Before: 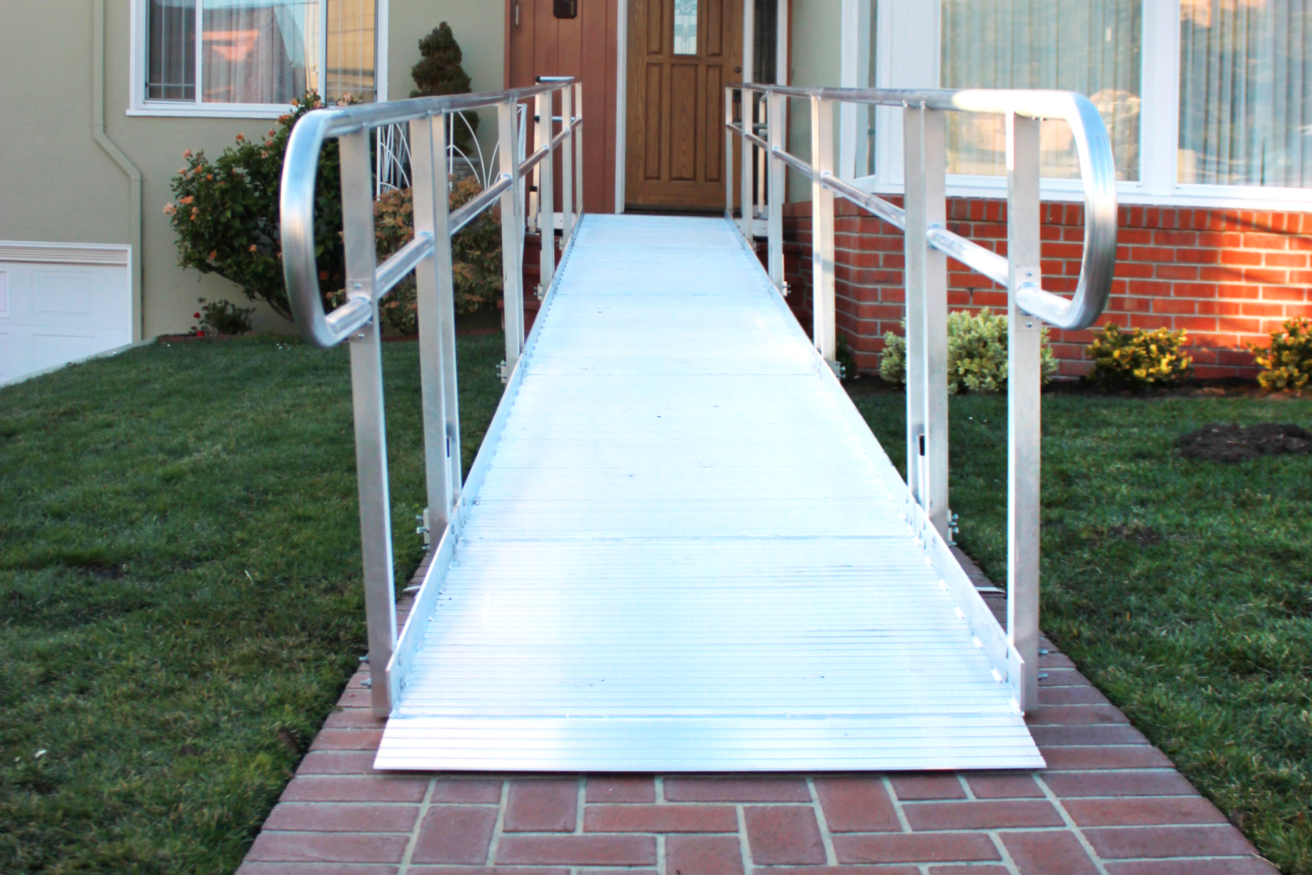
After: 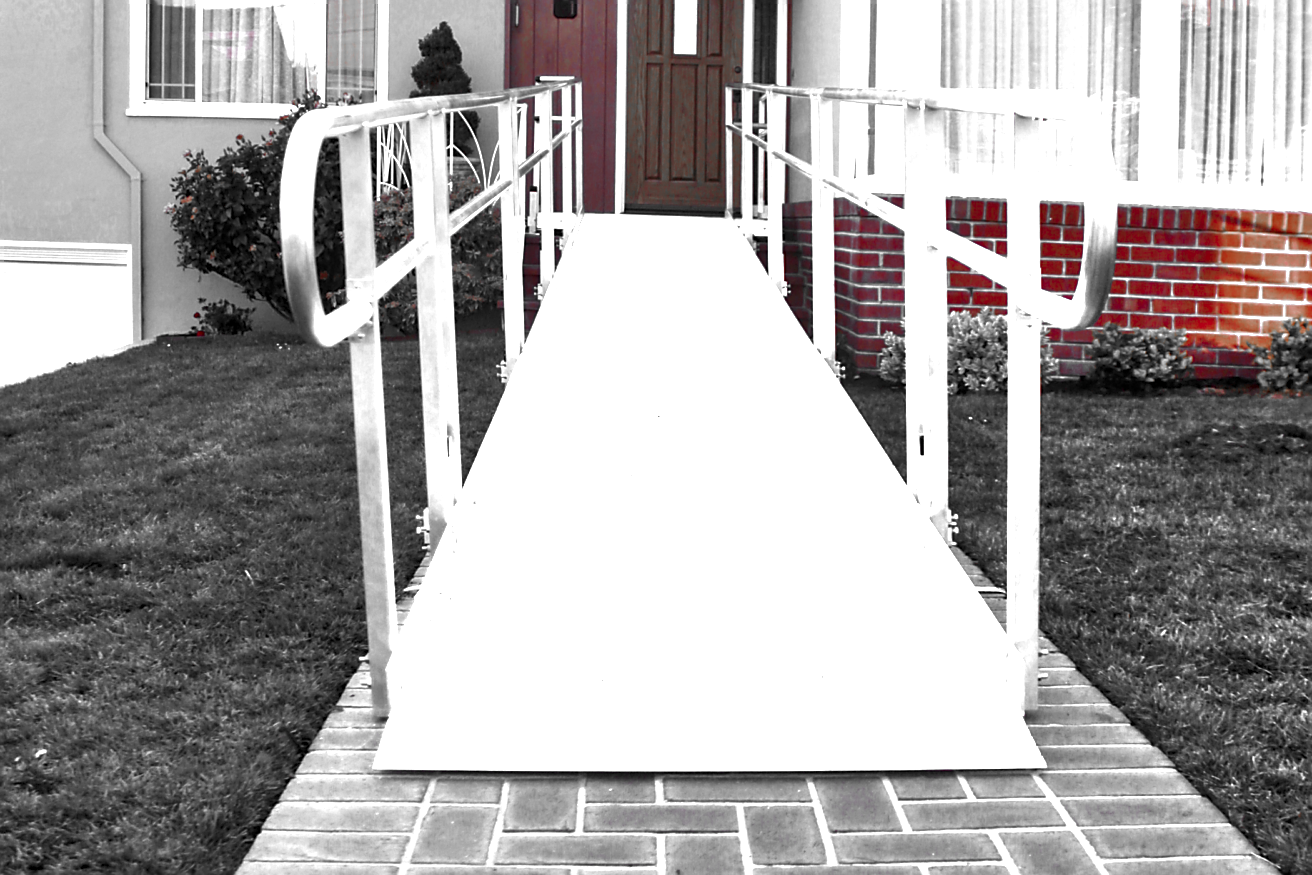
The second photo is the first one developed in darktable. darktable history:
sharpen: radius 1.4, amount 1.25, threshold 0.7
white balance: red 0.871, blue 1.249
local contrast: on, module defaults
shadows and highlights: soften with gaussian
color zones: curves: ch0 [(0, 0.352) (0.143, 0.407) (0.286, 0.386) (0.429, 0.431) (0.571, 0.829) (0.714, 0.853) (0.857, 0.833) (1, 0.352)]; ch1 [(0, 0.604) (0.072, 0.726) (0.096, 0.608) (0.205, 0.007) (0.571, -0.006) (0.839, -0.013) (0.857, -0.012) (1, 0.604)]
